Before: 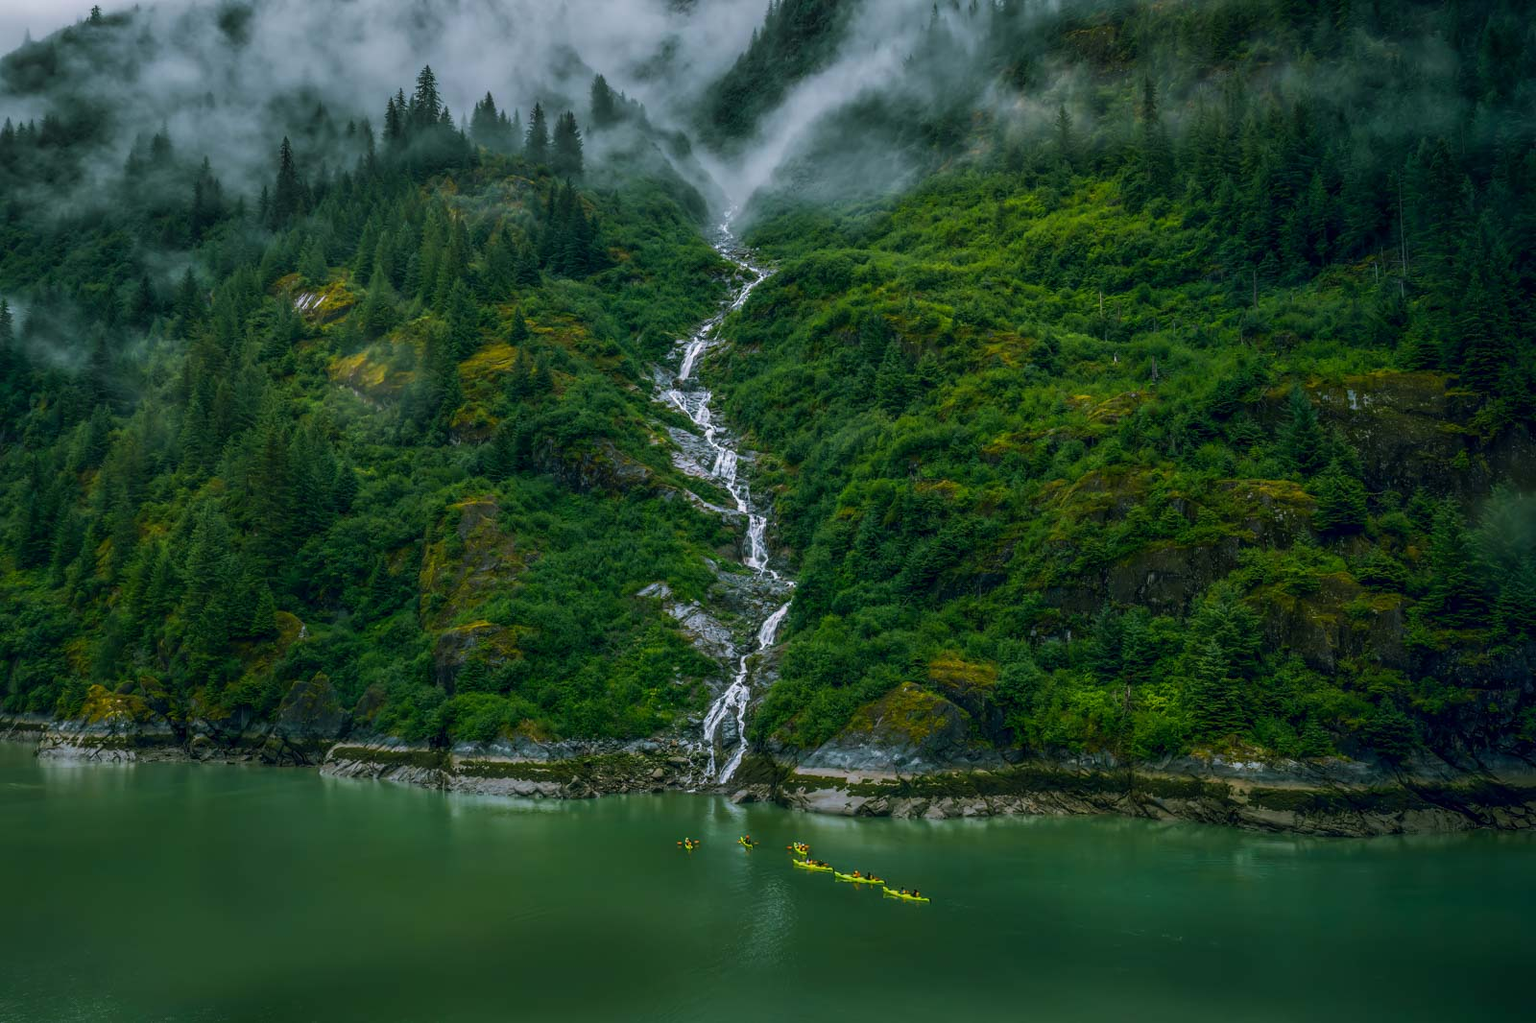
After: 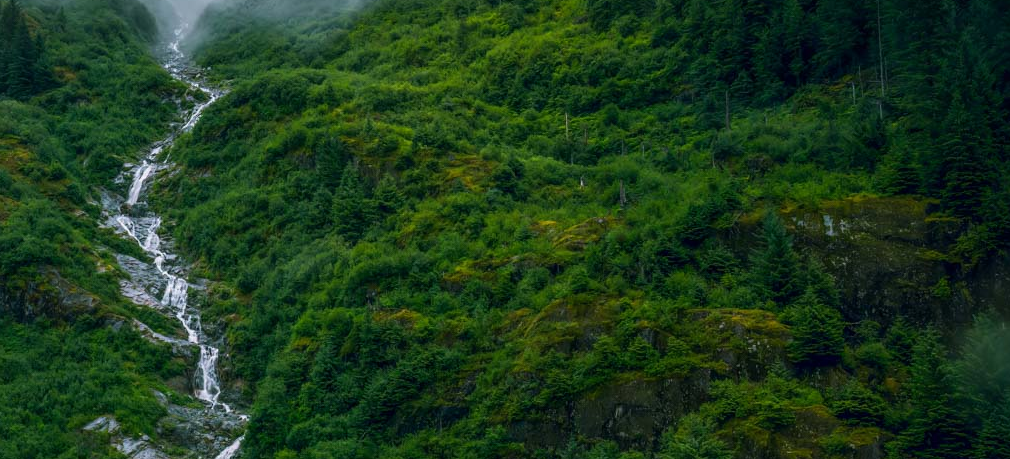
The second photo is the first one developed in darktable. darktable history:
tone equalizer: edges refinement/feathering 500, mask exposure compensation -1.57 EV, preserve details no
exposure: compensate highlight preservation false
crop: left 36.253%, top 17.949%, right 0.61%, bottom 38.912%
